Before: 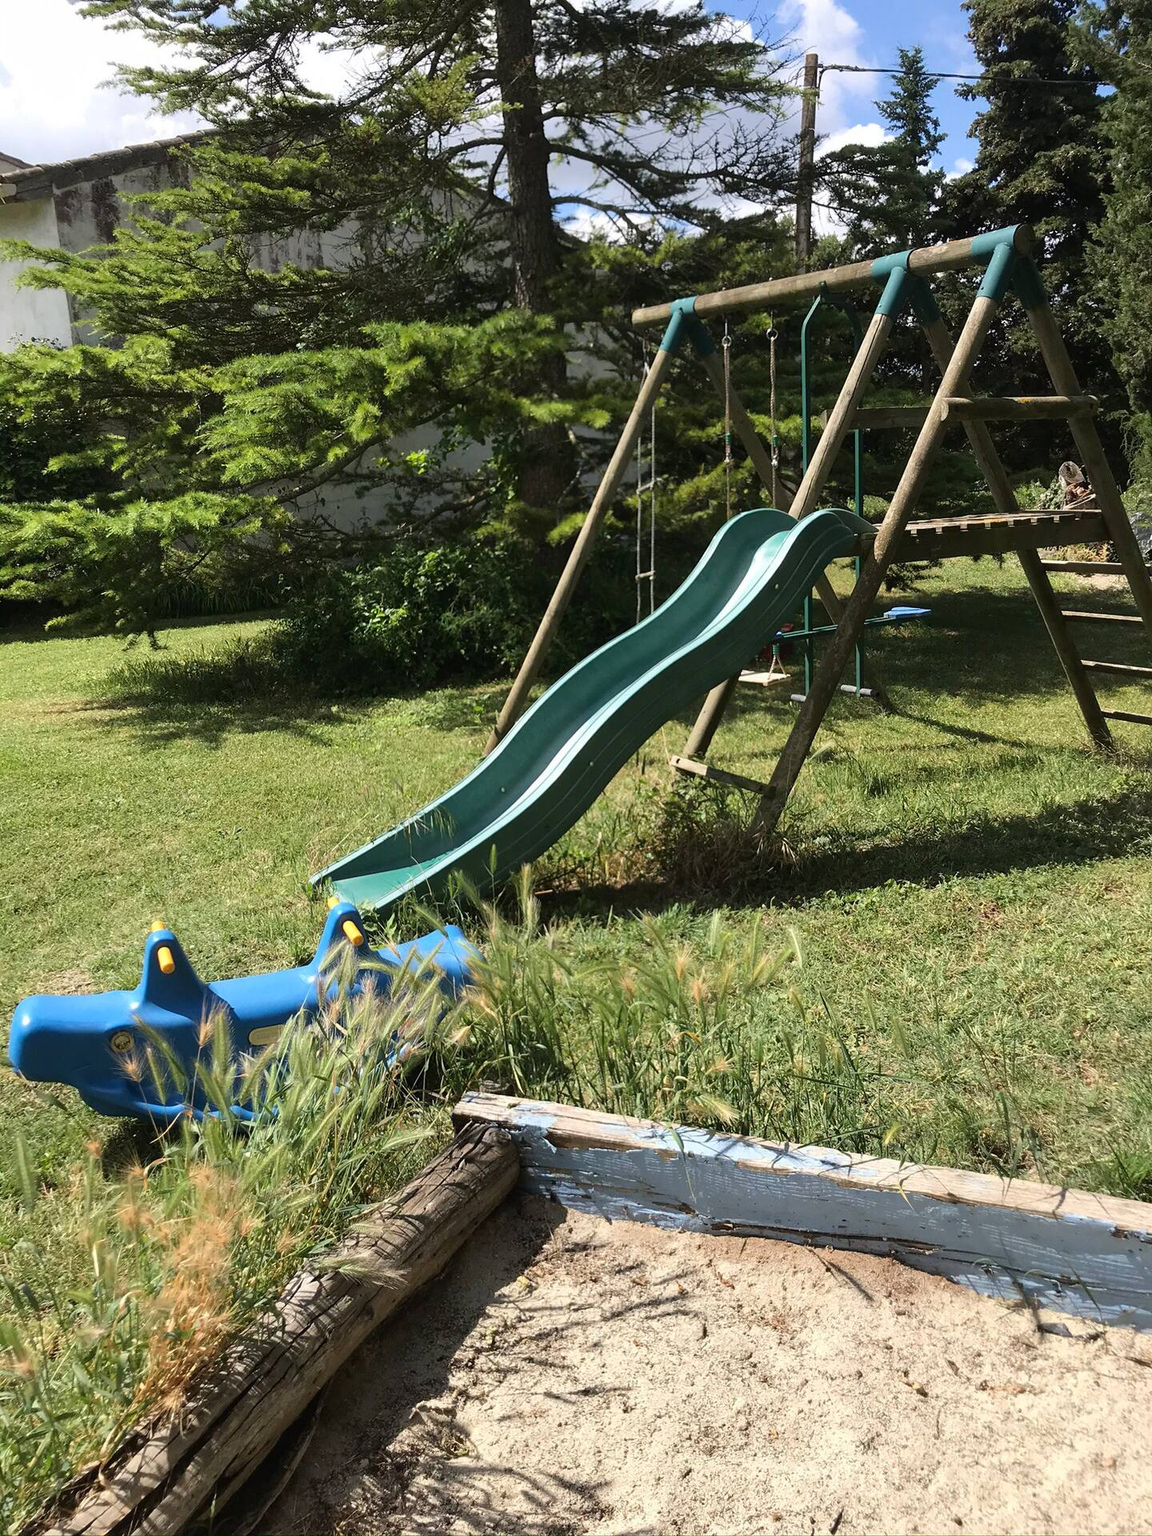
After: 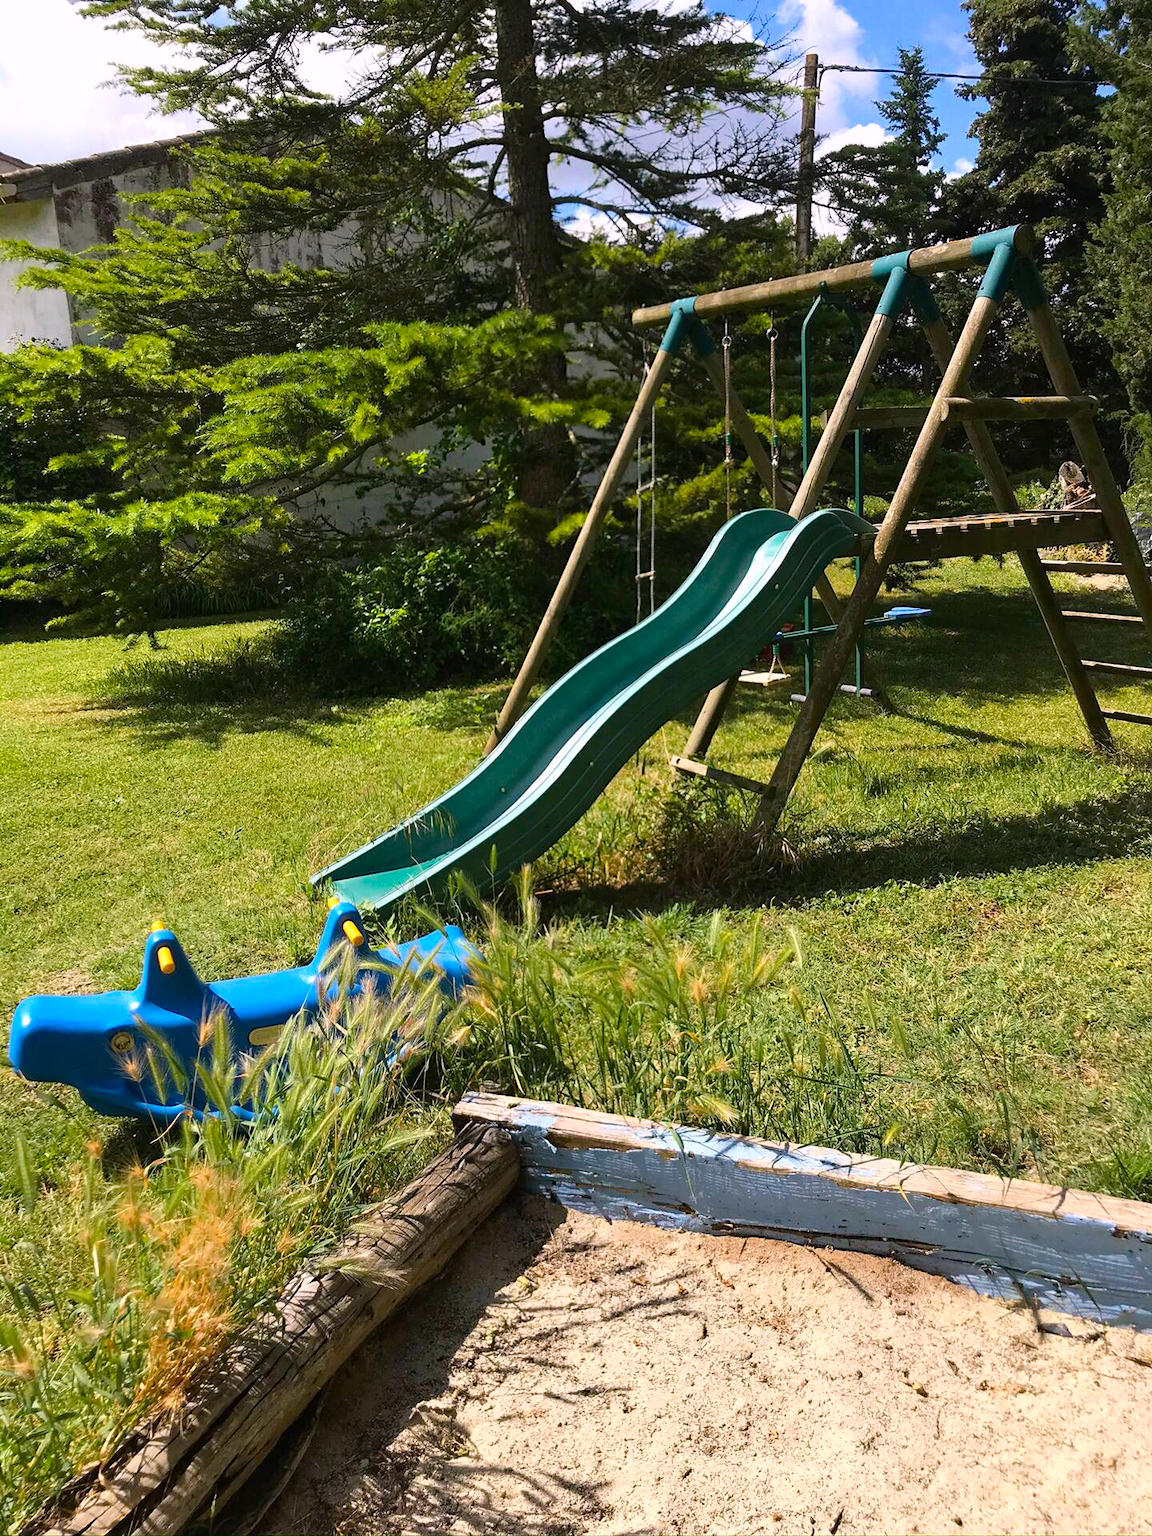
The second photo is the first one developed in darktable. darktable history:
shadows and highlights: shadows -1.11, highlights 41.27
color balance rgb: highlights gain › chroma 1.453%, highlights gain › hue 309.72°, white fulcrum 0.098 EV, linear chroma grading › global chroma 15.558%, perceptual saturation grading › global saturation 19.431%
haze removal: compatibility mode true, adaptive false
